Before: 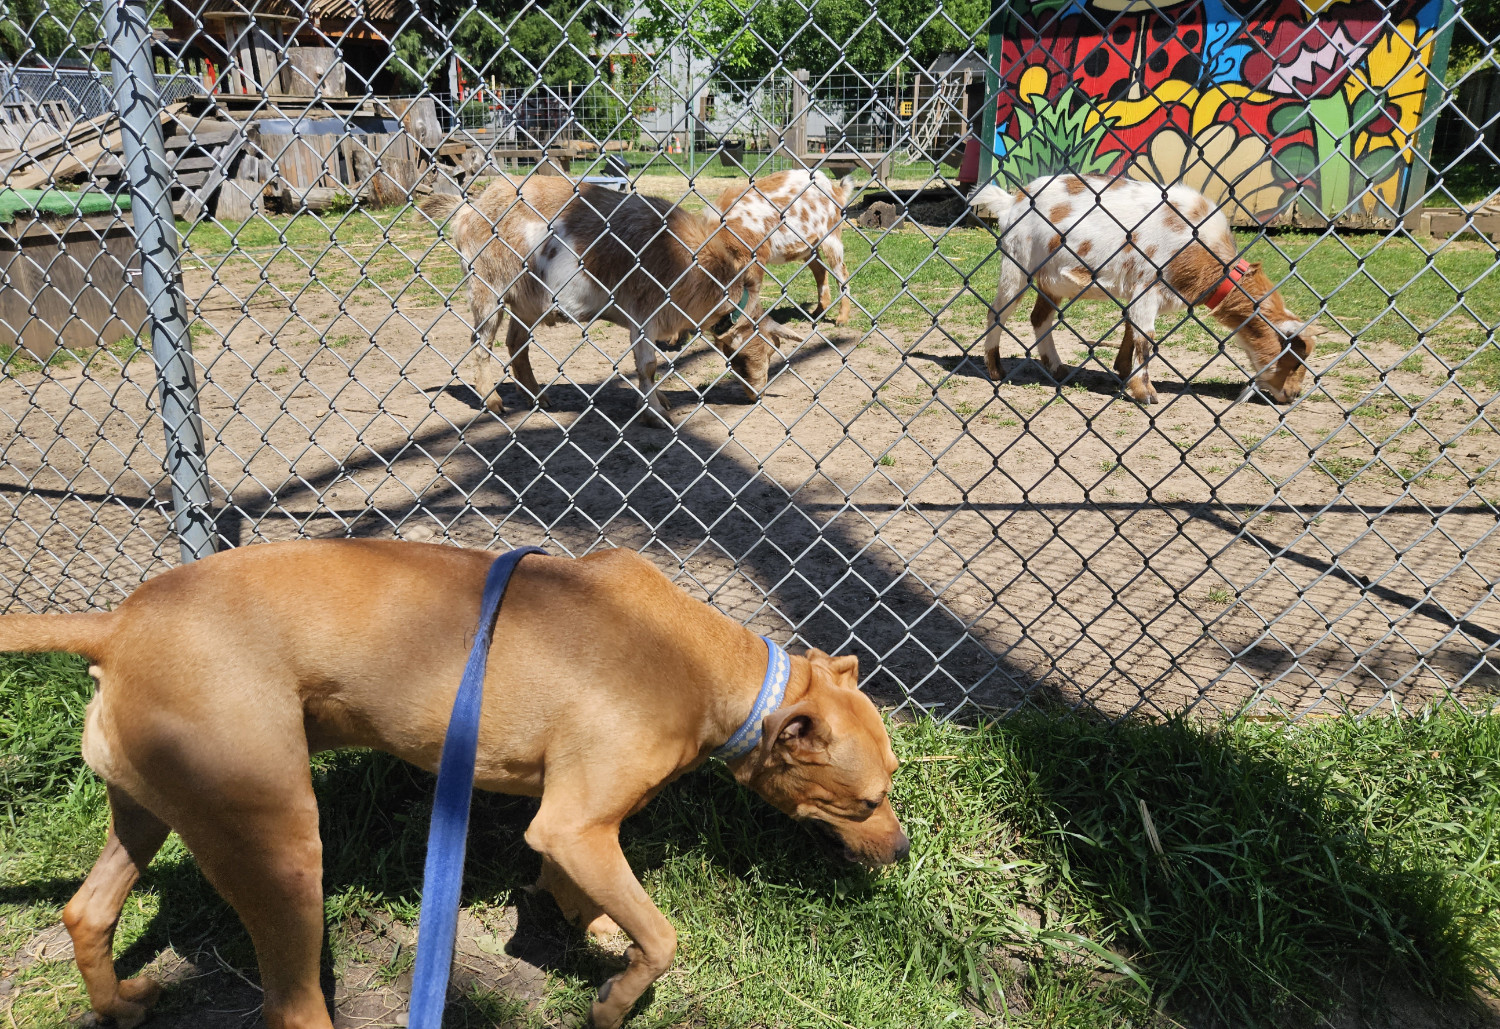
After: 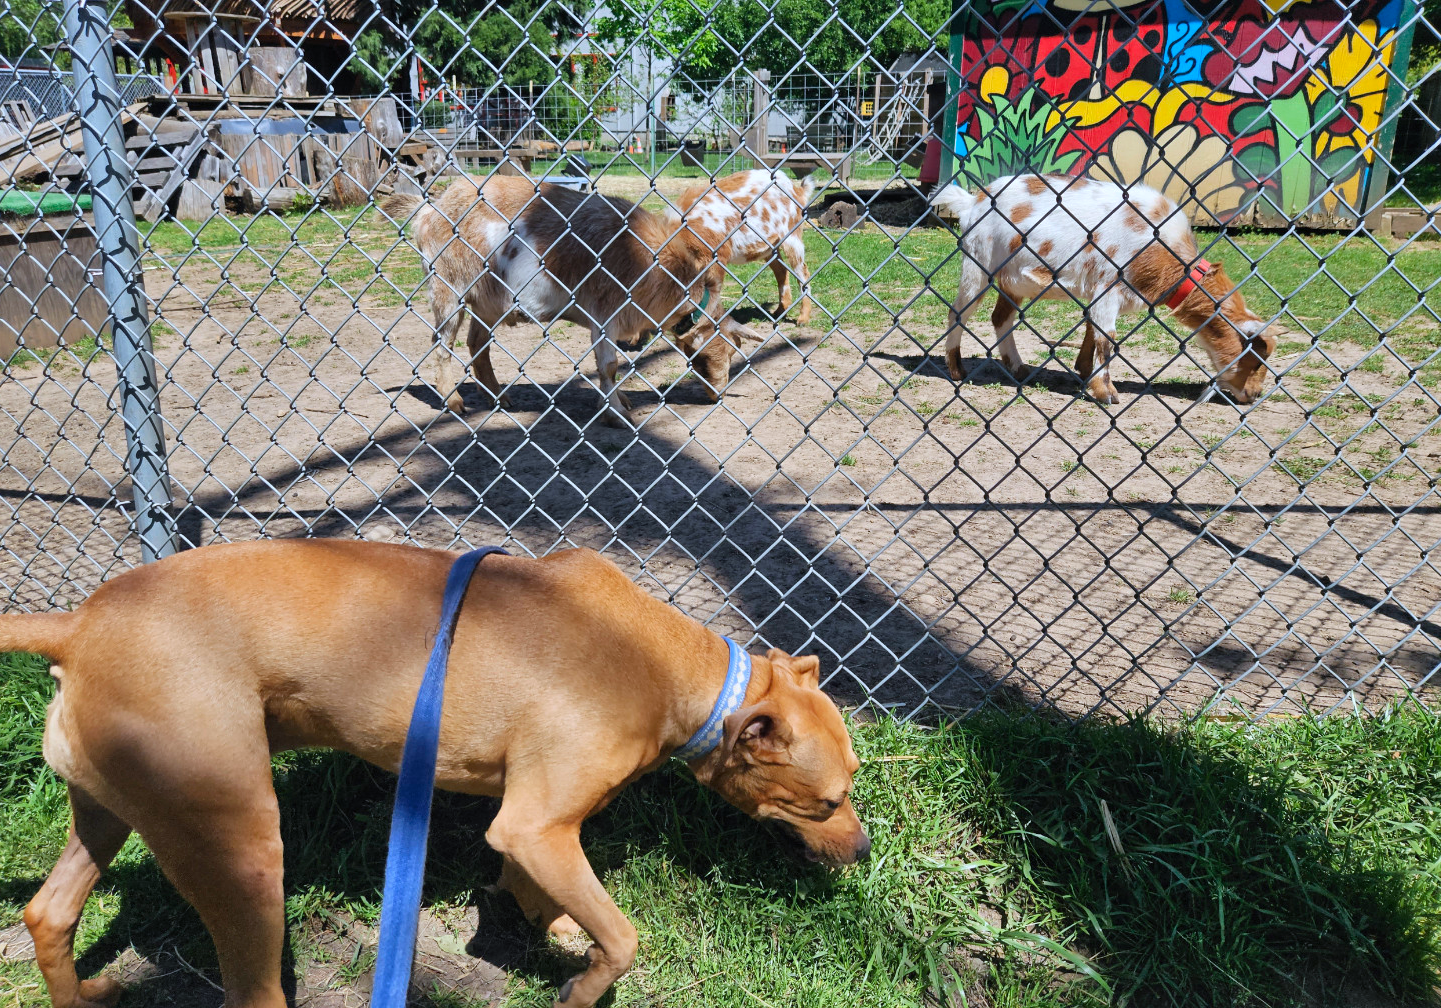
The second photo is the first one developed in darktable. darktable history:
shadows and highlights: shadows 31.63, highlights -31.65, soften with gaussian
crop and rotate: left 2.615%, right 1.258%, bottom 2.019%
color calibration: x 0.37, y 0.382, temperature 4313.35 K
